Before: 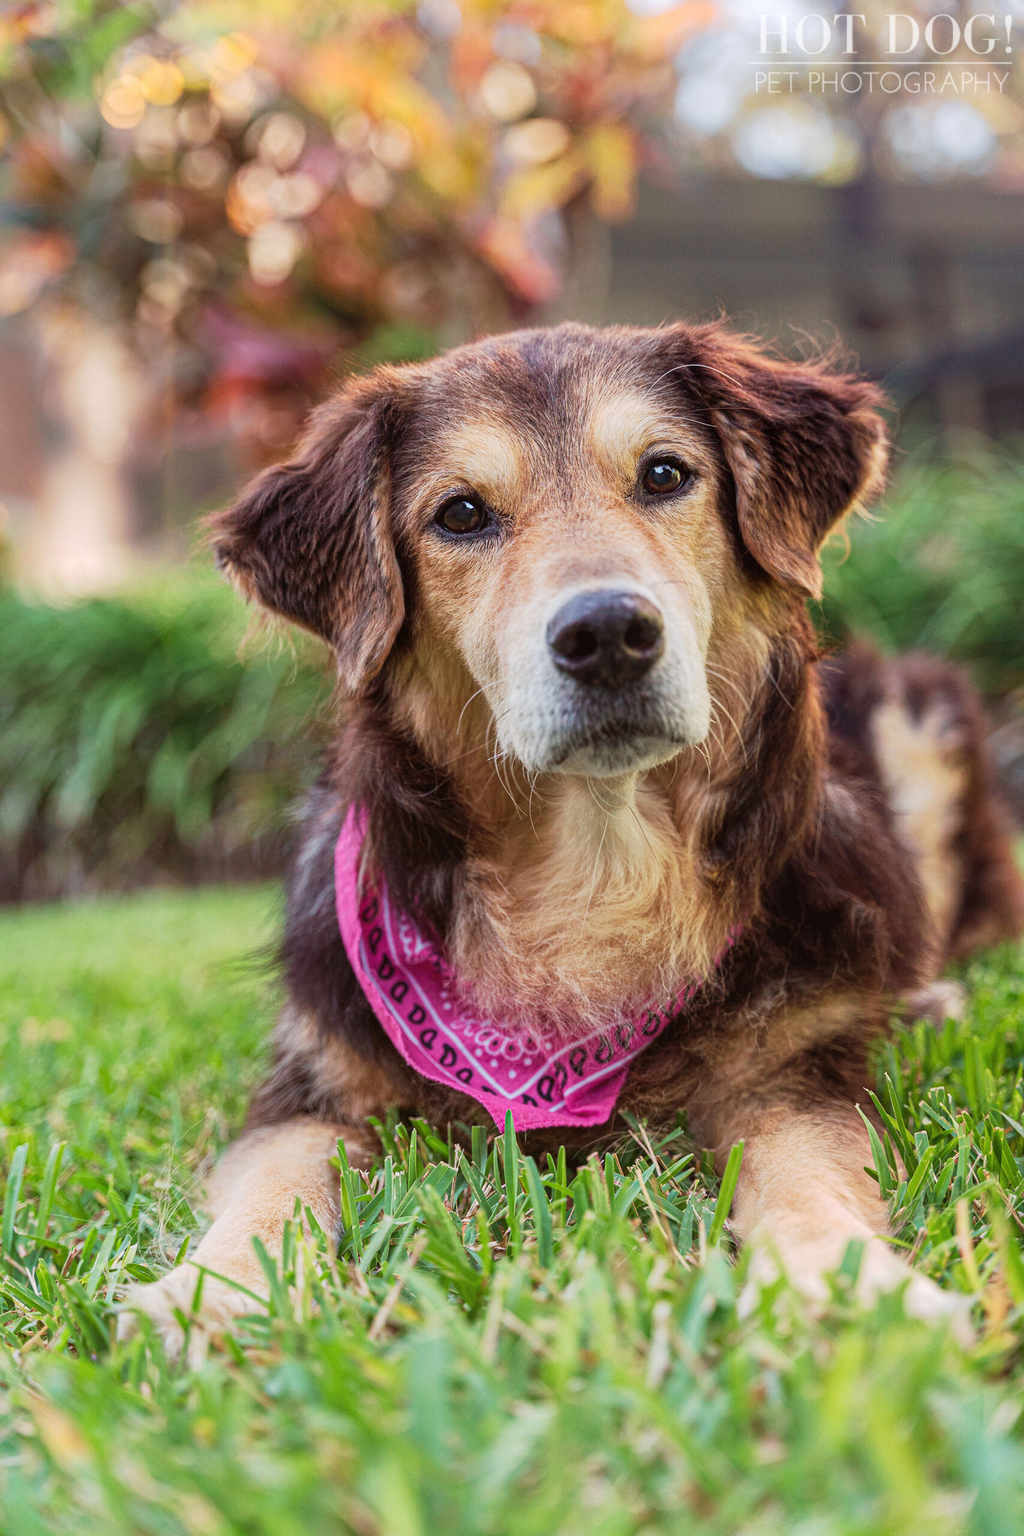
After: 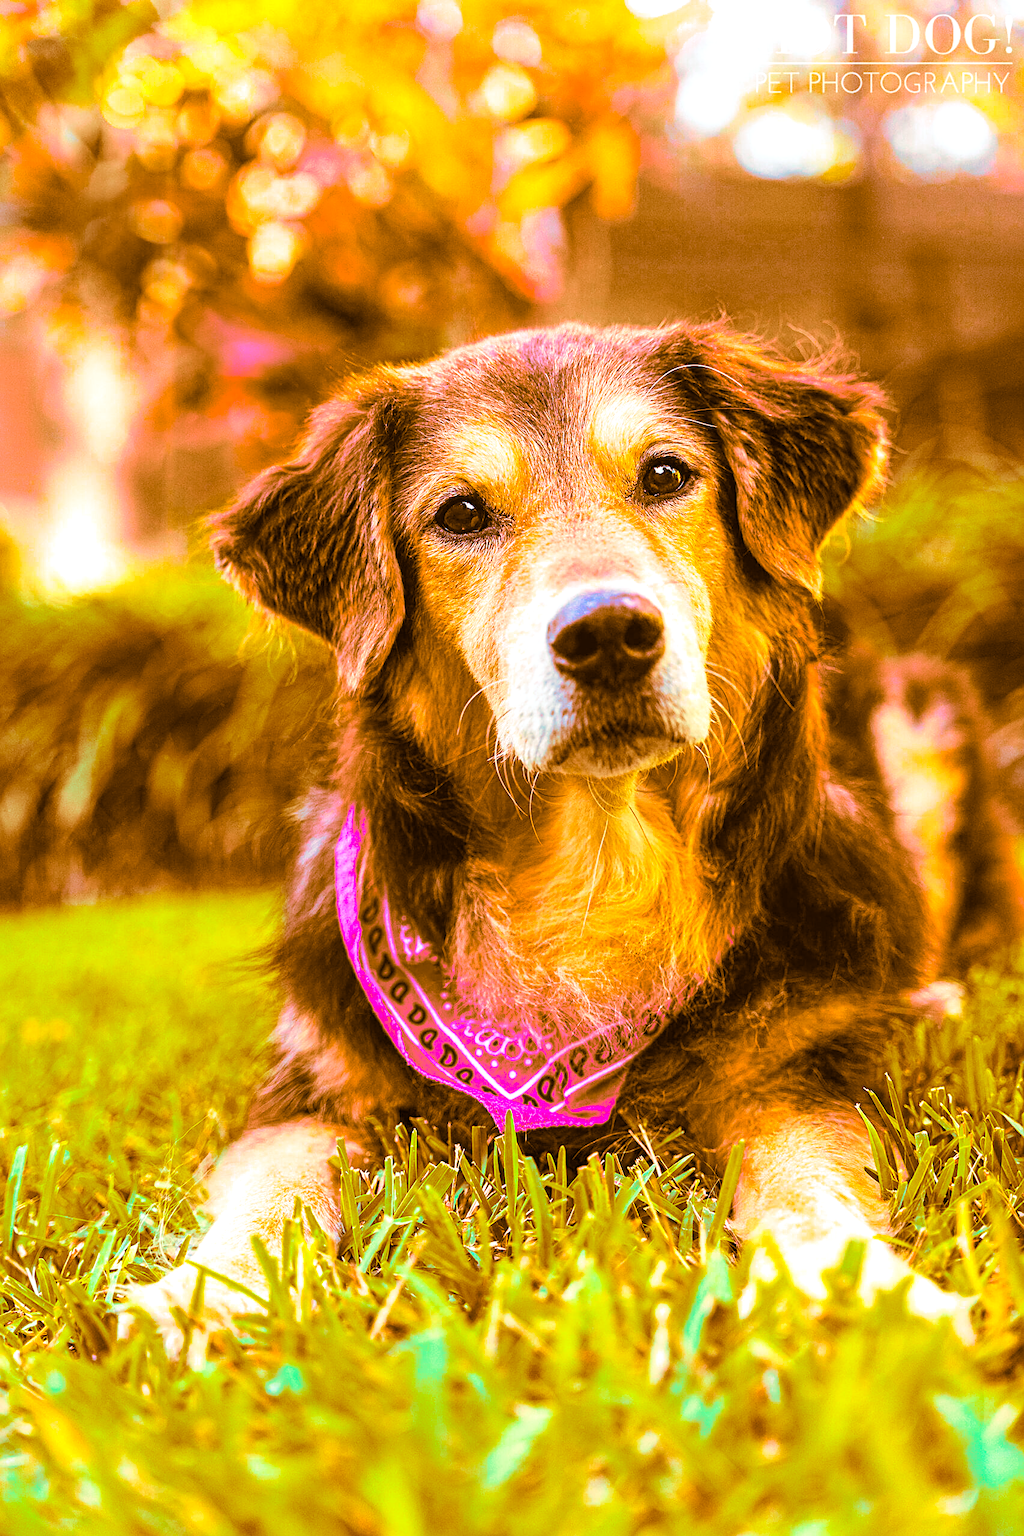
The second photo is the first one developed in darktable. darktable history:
split-toning: shadows › hue 26°, shadows › saturation 0.92, highlights › hue 40°, highlights › saturation 0.92, balance -63, compress 0%
color balance rgb: linear chroma grading › global chroma 25%, perceptual saturation grading › global saturation 40%, perceptual brilliance grading › global brilliance 30%, global vibrance 40%
sharpen: on, module defaults
tone curve: curves: ch0 [(0, 0.018) (0.036, 0.038) (0.15, 0.131) (0.27, 0.247) (0.545, 0.561) (0.761, 0.761) (1, 0.919)]; ch1 [(0, 0) (0.179, 0.173) (0.322, 0.32) (0.429, 0.431) (0.502, 0.5) (0.519, 0.522) (0.562, 0.588) (0.625, 0.67) (0.711, 0.745) (1, 1)]; ch2 [(0, 0) (0.29, 0.295) (0.404, 0.436) (0.497, 0.499) (0.521, 0.523) (0.561, 0.605) (0.657, 0.655) (0.712, 0.764) (1, 1)], color space Lab, independent channels, preserve colors none
